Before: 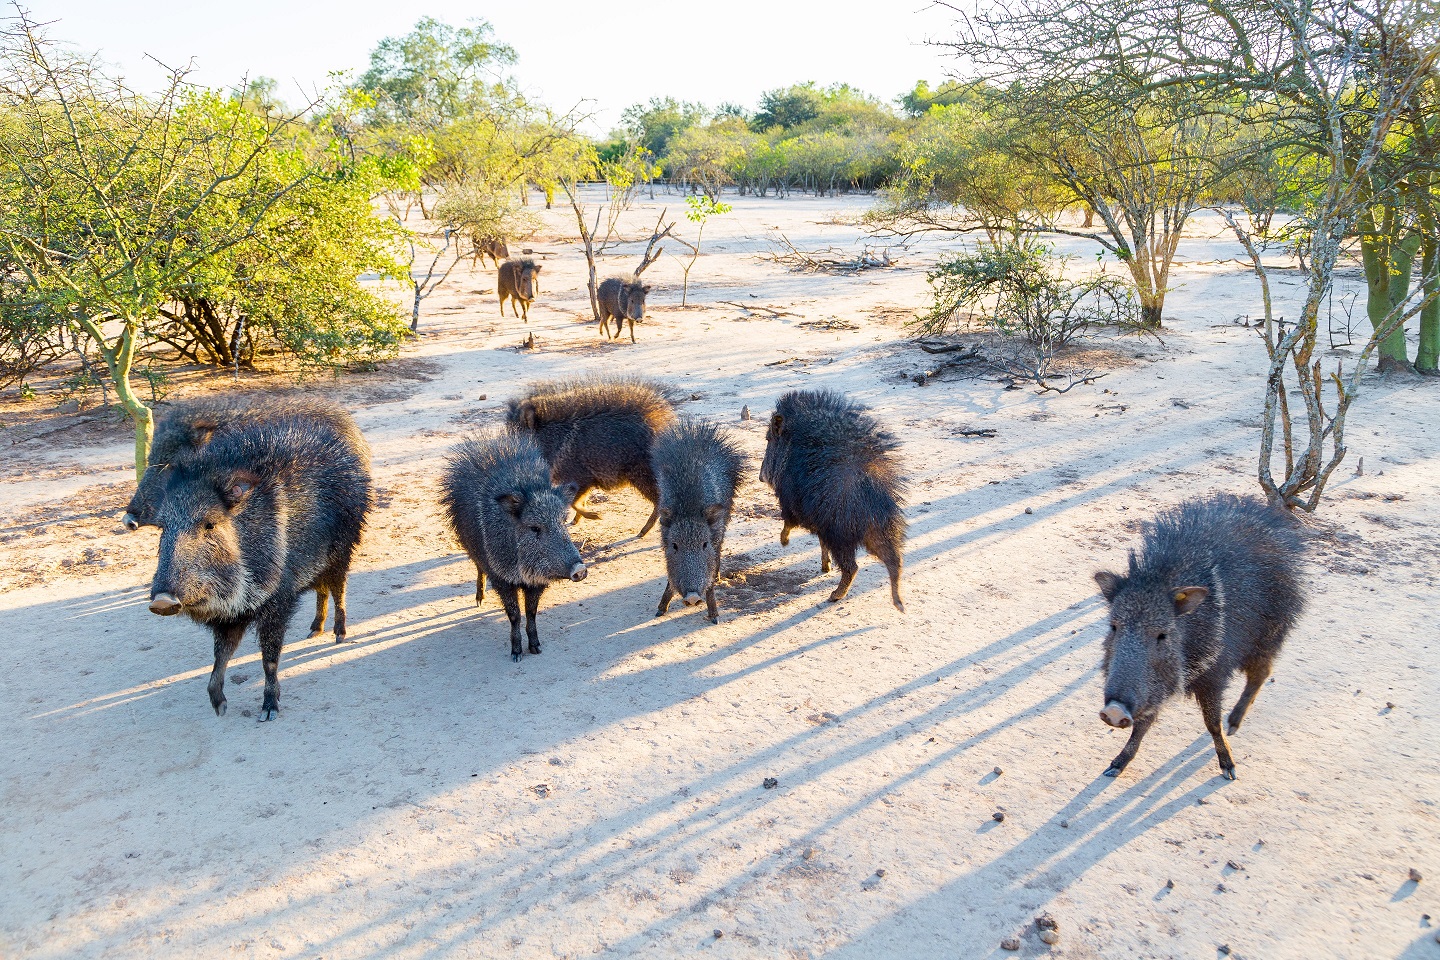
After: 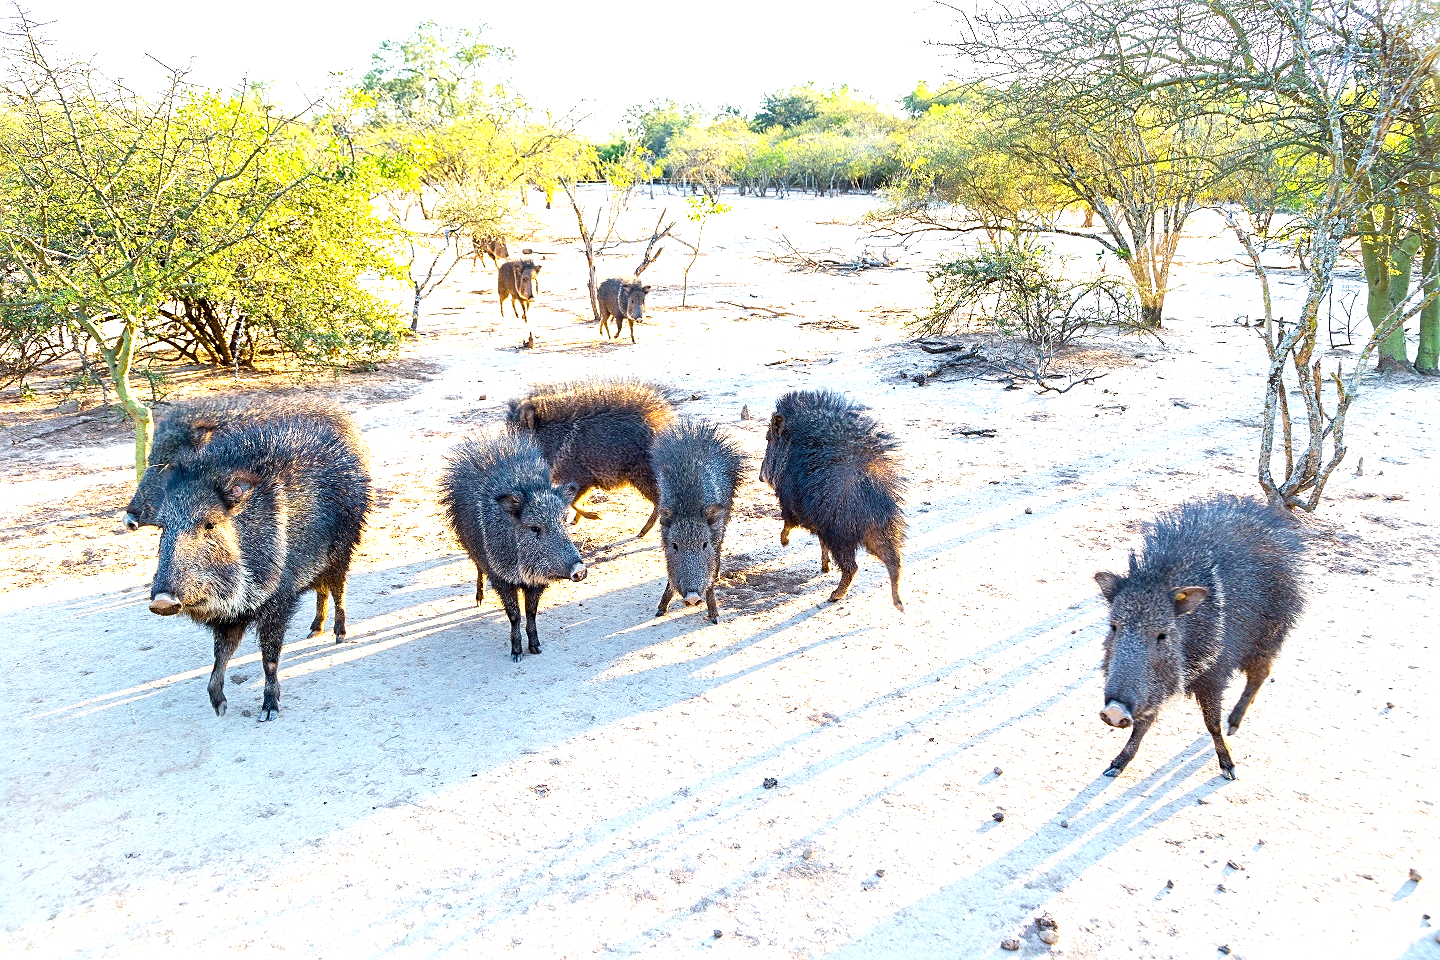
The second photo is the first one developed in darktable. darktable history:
exposure: black level correction 0, exposure 0.95 EV, compensate exposure bias true, compensate highlight preservation false
vignetting: fall-off start 100%, brightness 0.05, saturation 0
sharpen: radius 2.529, amount 0.323
